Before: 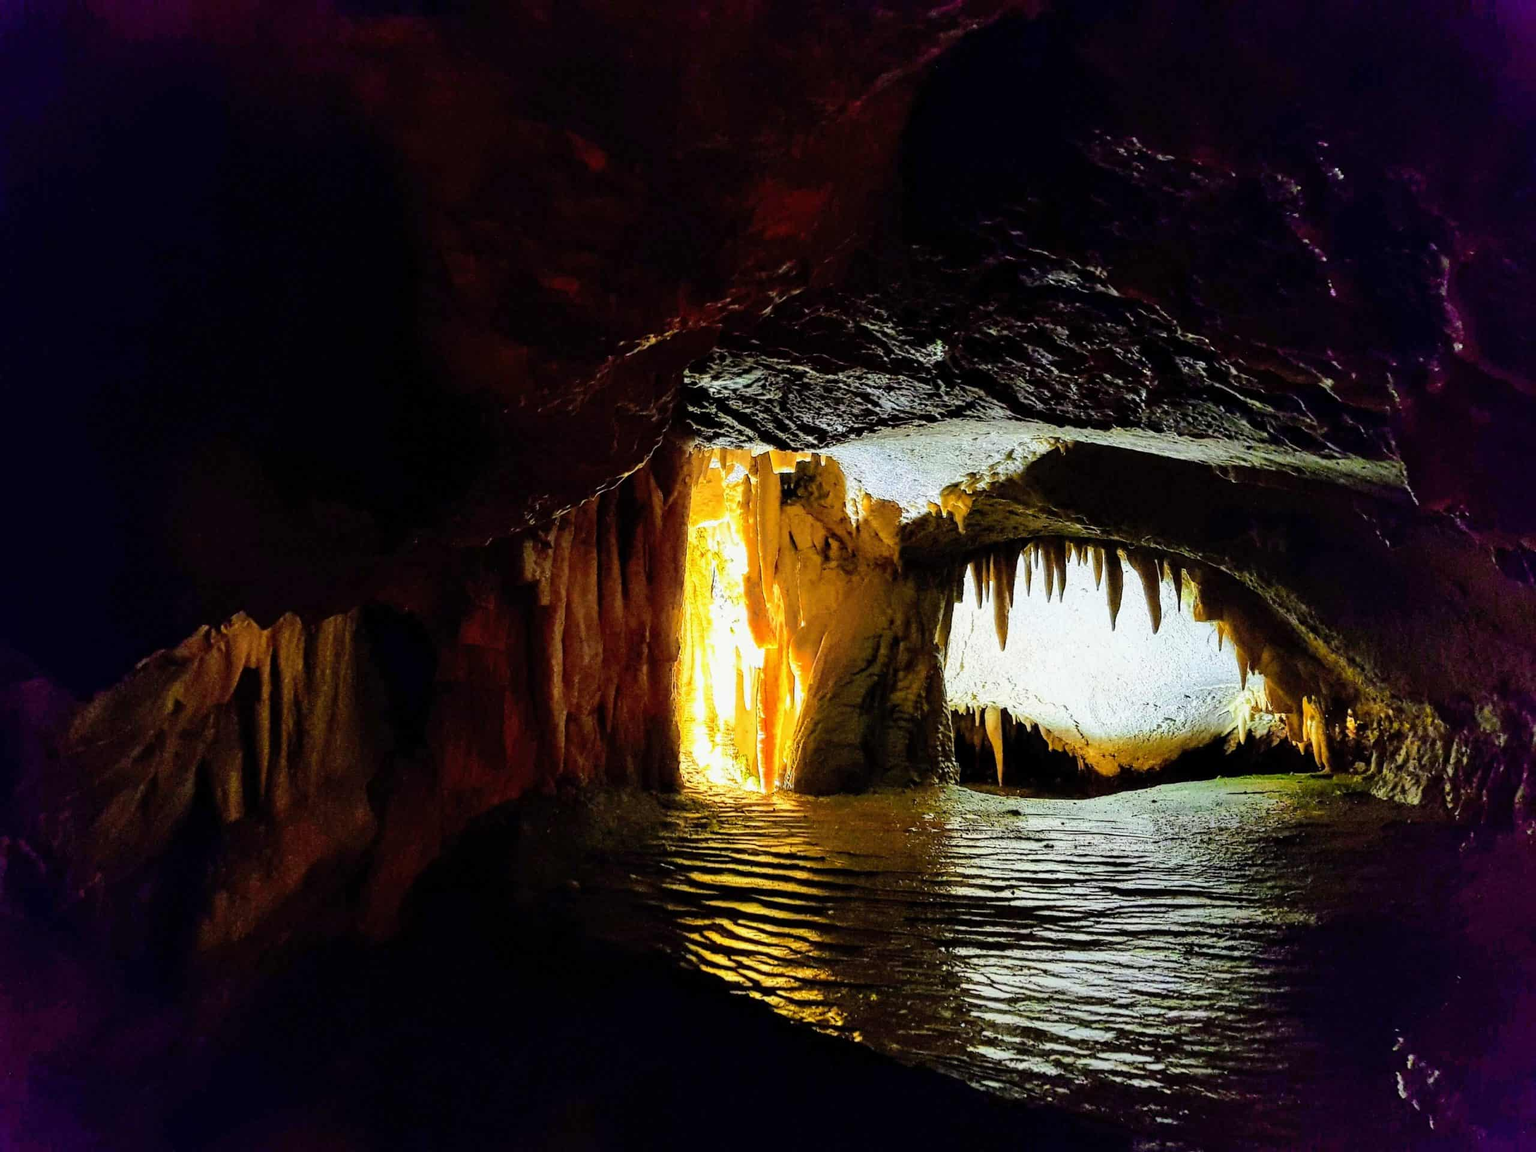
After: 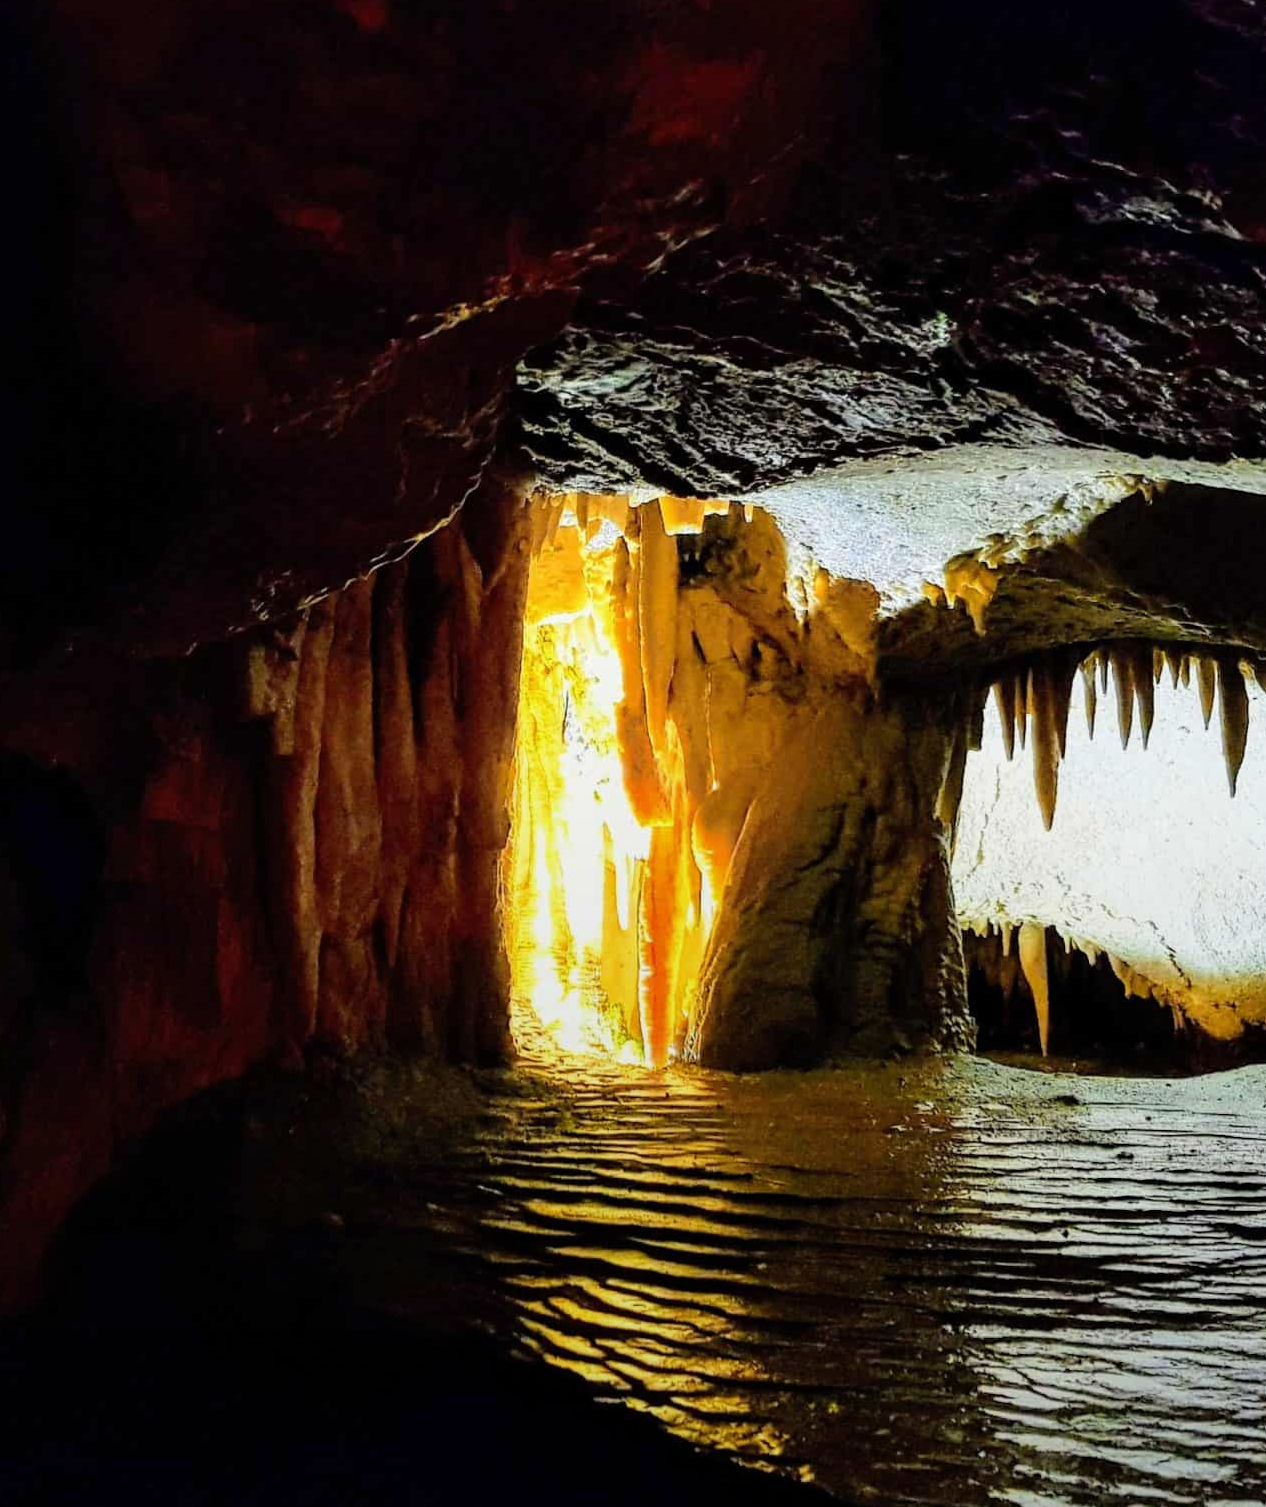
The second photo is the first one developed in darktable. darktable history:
graduated density: rotation -180°, offset 27.42
crop and rotate: angle 0.02°, left 24.353%, top 13.219%, right 26.156%, bottom 8.224%
